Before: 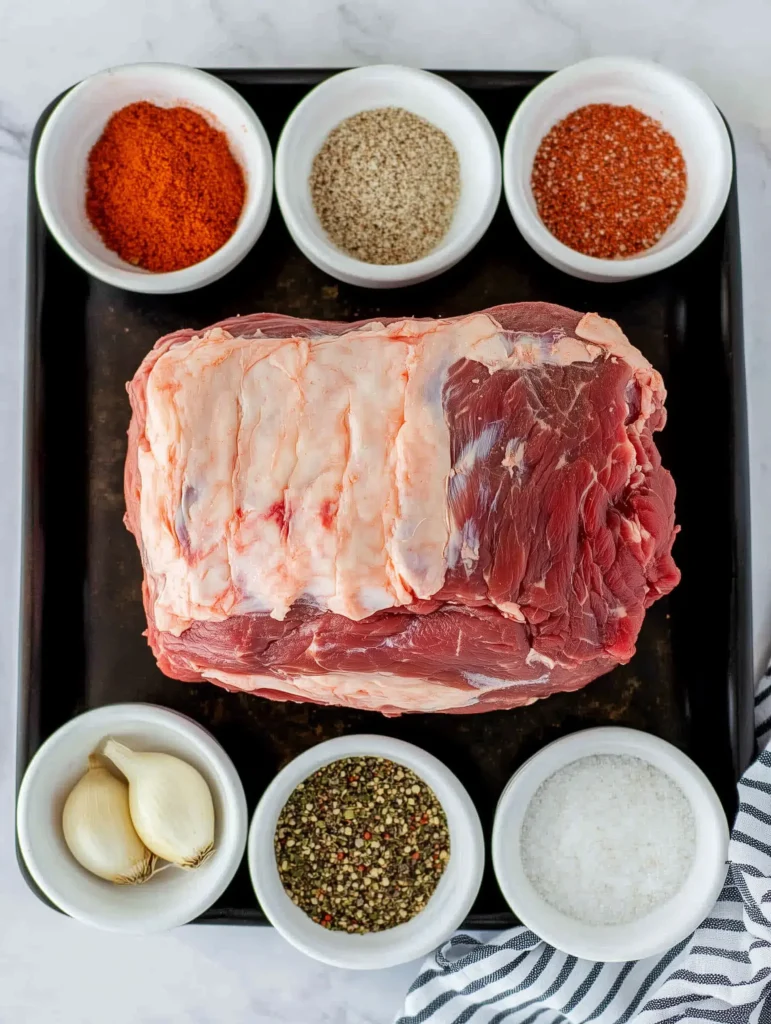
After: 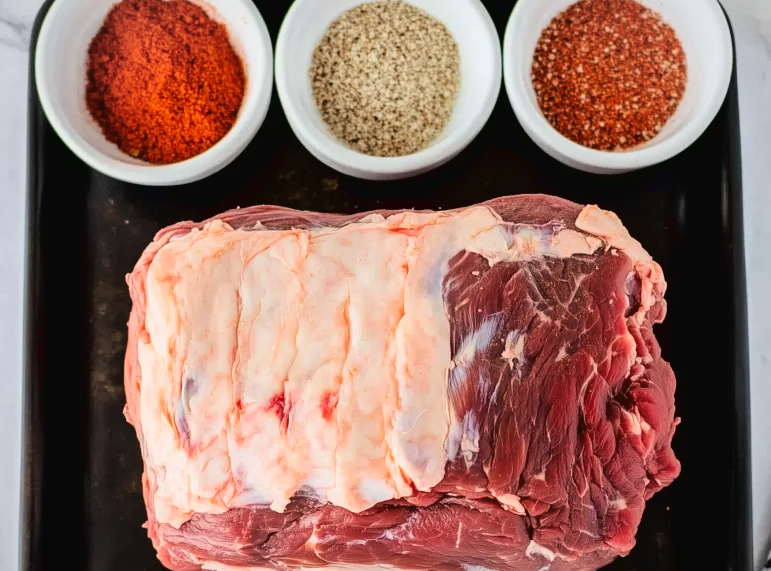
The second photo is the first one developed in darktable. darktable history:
crop and rotate: top 10.621%, bottom 33.582%
tone curve: curves: ch0 [(0, 0.023) (0.104, 0.058) (0.21, 0.162) (0.469, 0.524) (0.579, 0.65) (0.725, 0.8) (0.858, 0.903) (1, 0.974)]; ch1 [(0, 0) (0.414, 0.395) (0.447, 0.447) (0.502, 0.501) (0.521, 0.512) (0.566, 0.566) (0.618, 0.61) (0.654, 0.642) (1, 1)]; ch2 [(0, 0) (0.369, 0.388) (0.437, 0.453) (0.492, 0.485) (0.524, 0.508) (0.553, 0.566) (0.583, 0.608) (1, 1)], color space Lab, linked channels, preserve colors none
vignetting: fall-off start 84.58%, fall-off radius 80.37%, brightness -0.263, width/height ratio 1.219
